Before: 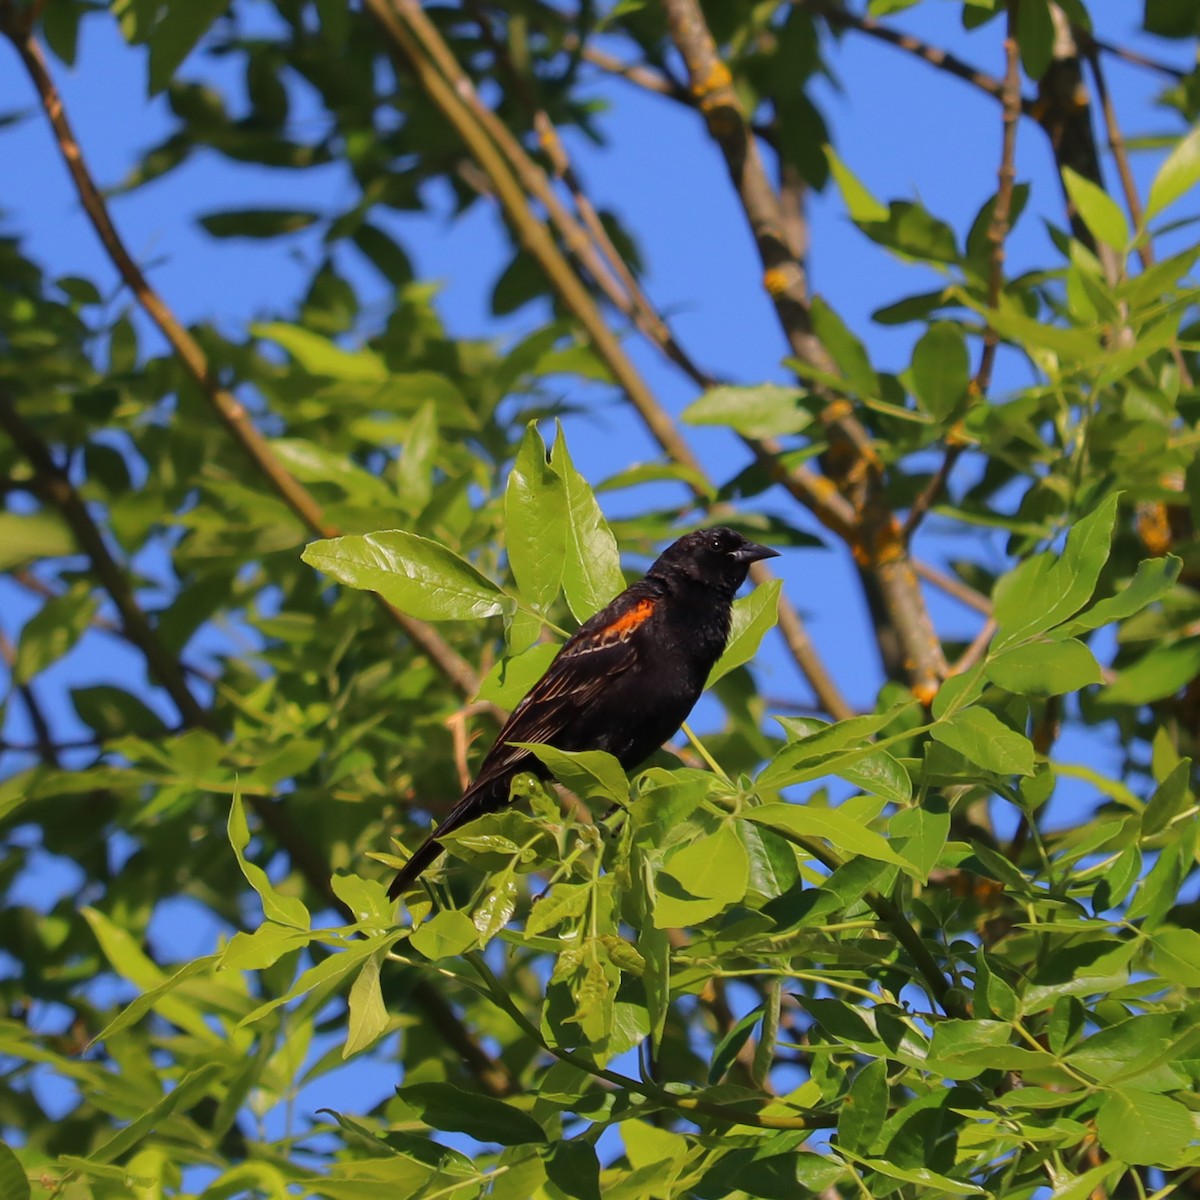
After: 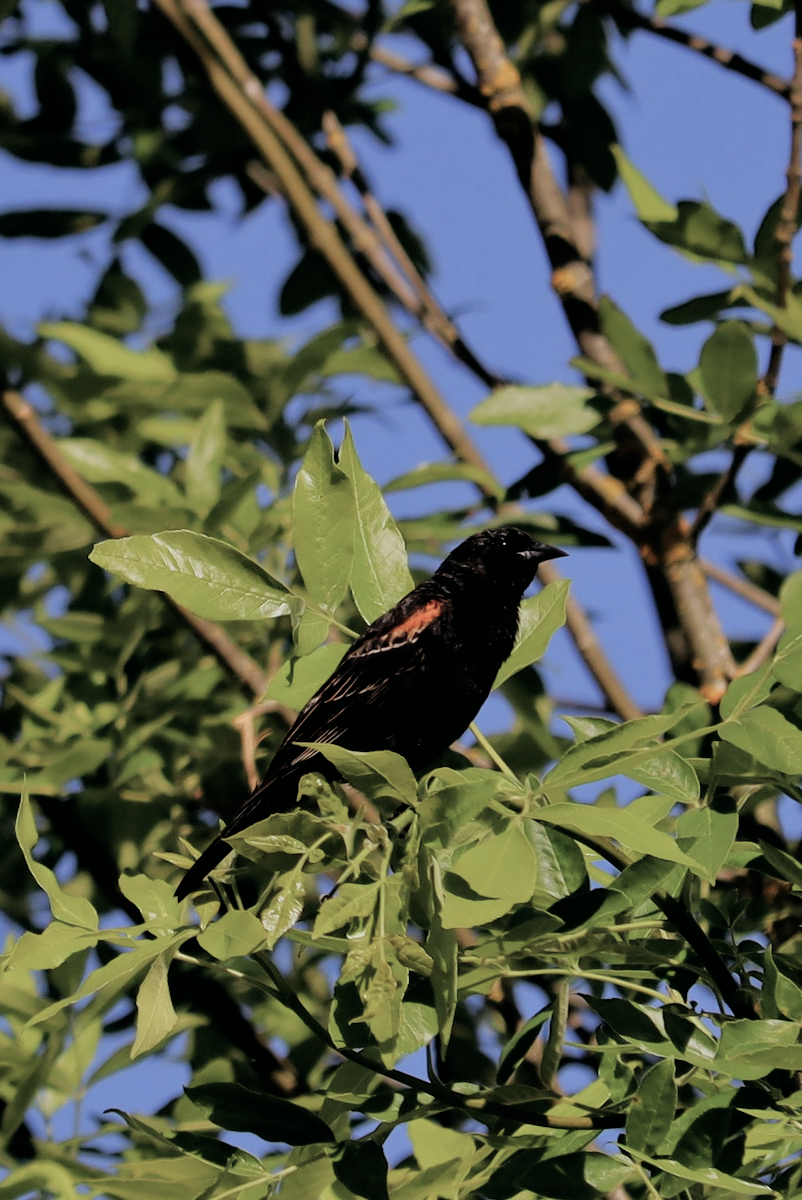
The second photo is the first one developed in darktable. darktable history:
color balance: lift [1, 0.994, 1.002, 1.006], gamma [0.957, 1.081, 1.016, 0.919], gain [0.97, 0.972, 1.01, 1.028], input saturation 91.06%, output saturation 79.8%
crop and rotate: left 17.732%, right 15.423%
contrast equalizer: y [[0.526, 0.53, 0.532, 0.532, 0.53, 0.525], [0.5 ×6], [0.5 ×6], [0 ×6], [0 ×6]]
filmic rgb: black relative exposure -5 EV, hardness 2.88, contrast 1.1, highlights saturation mix -20%
